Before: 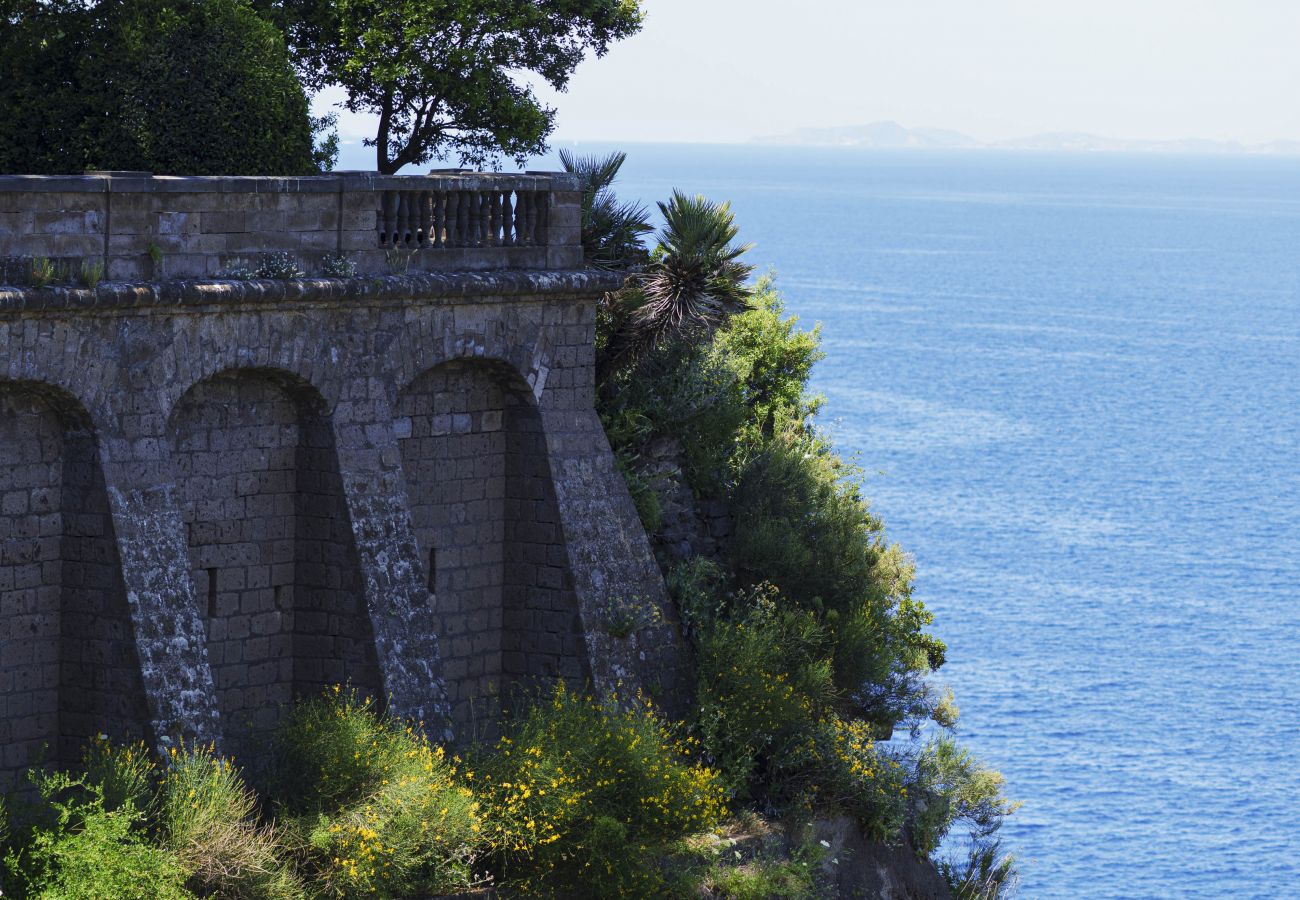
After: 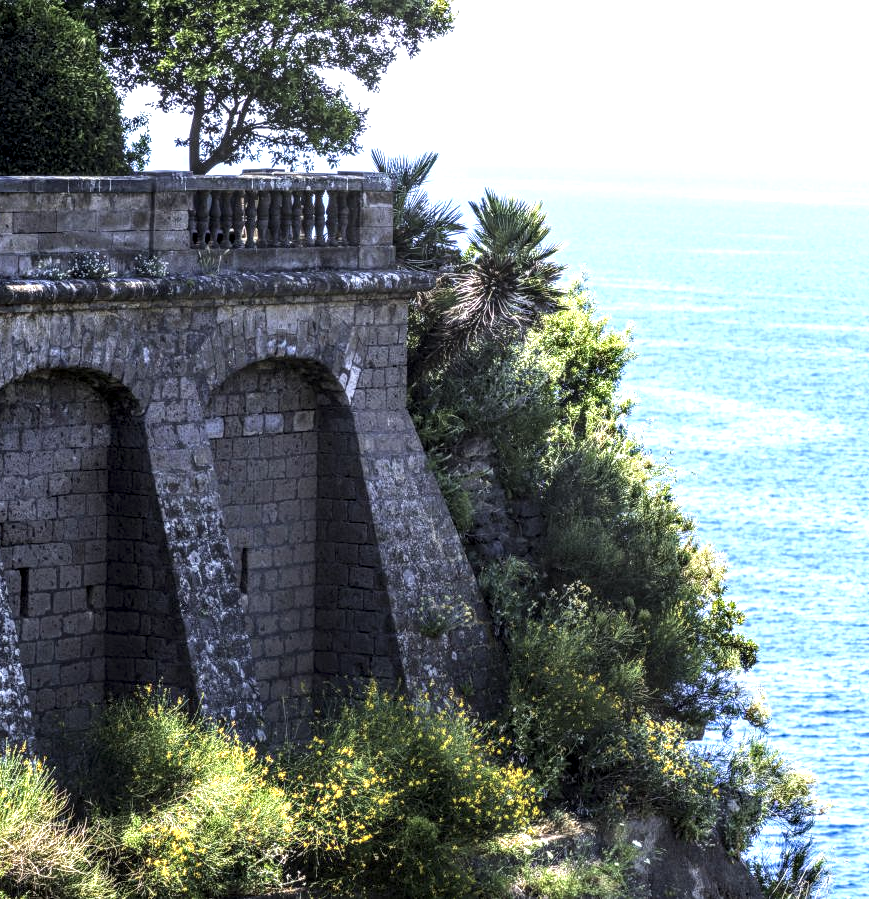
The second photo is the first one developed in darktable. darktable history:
local contrast: highlights 6%, shadows 2%, detail 182%
tone equalizer: -8 EV -0.751 EV, -7 EV -0.702 EV, -6 EV -0.616 EV, -5 EV -0.382 EV, -3 EV 0.367 EV, -2 EV 0.6 EV, -1 EV 0.68 EV, +0 EV 0.749 EV, smoothing diameter 2.11%, edges refinement/feathering 17.06, mask exposure compensation -1.57 EV, filter diffusion 5
crop and rotate: left 14.484%, right 18.659%
exposure: black level correction -0.002, exposure 0.535 EV, compensate highlight preservation false
contrast brightness saturation: saturation -0.065
